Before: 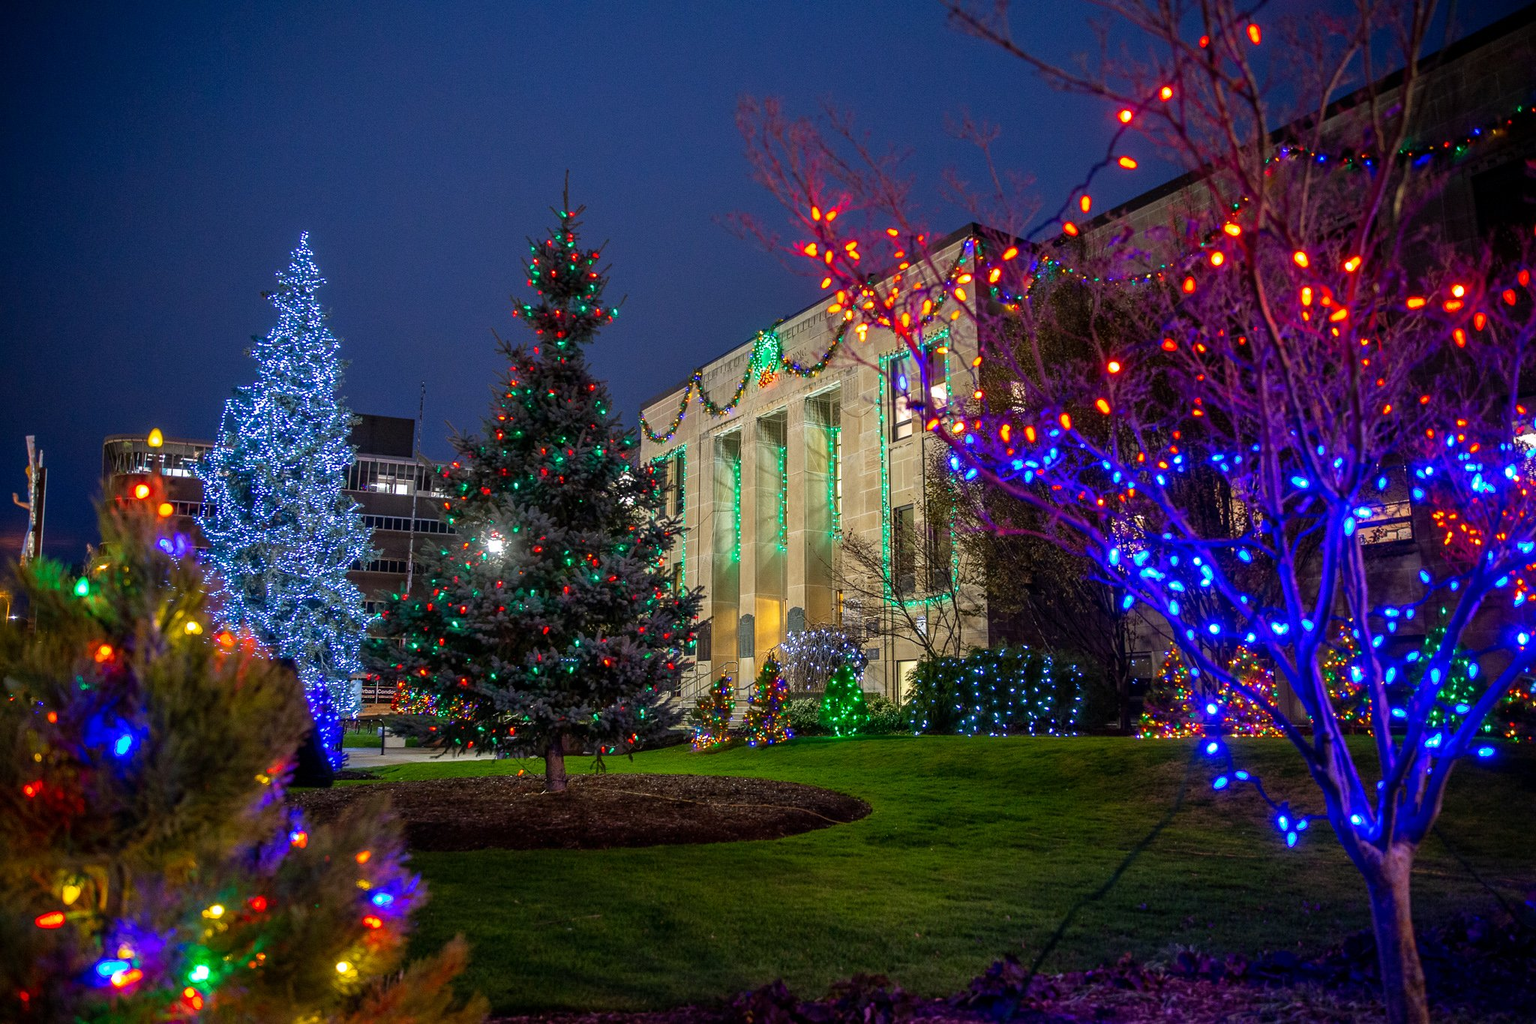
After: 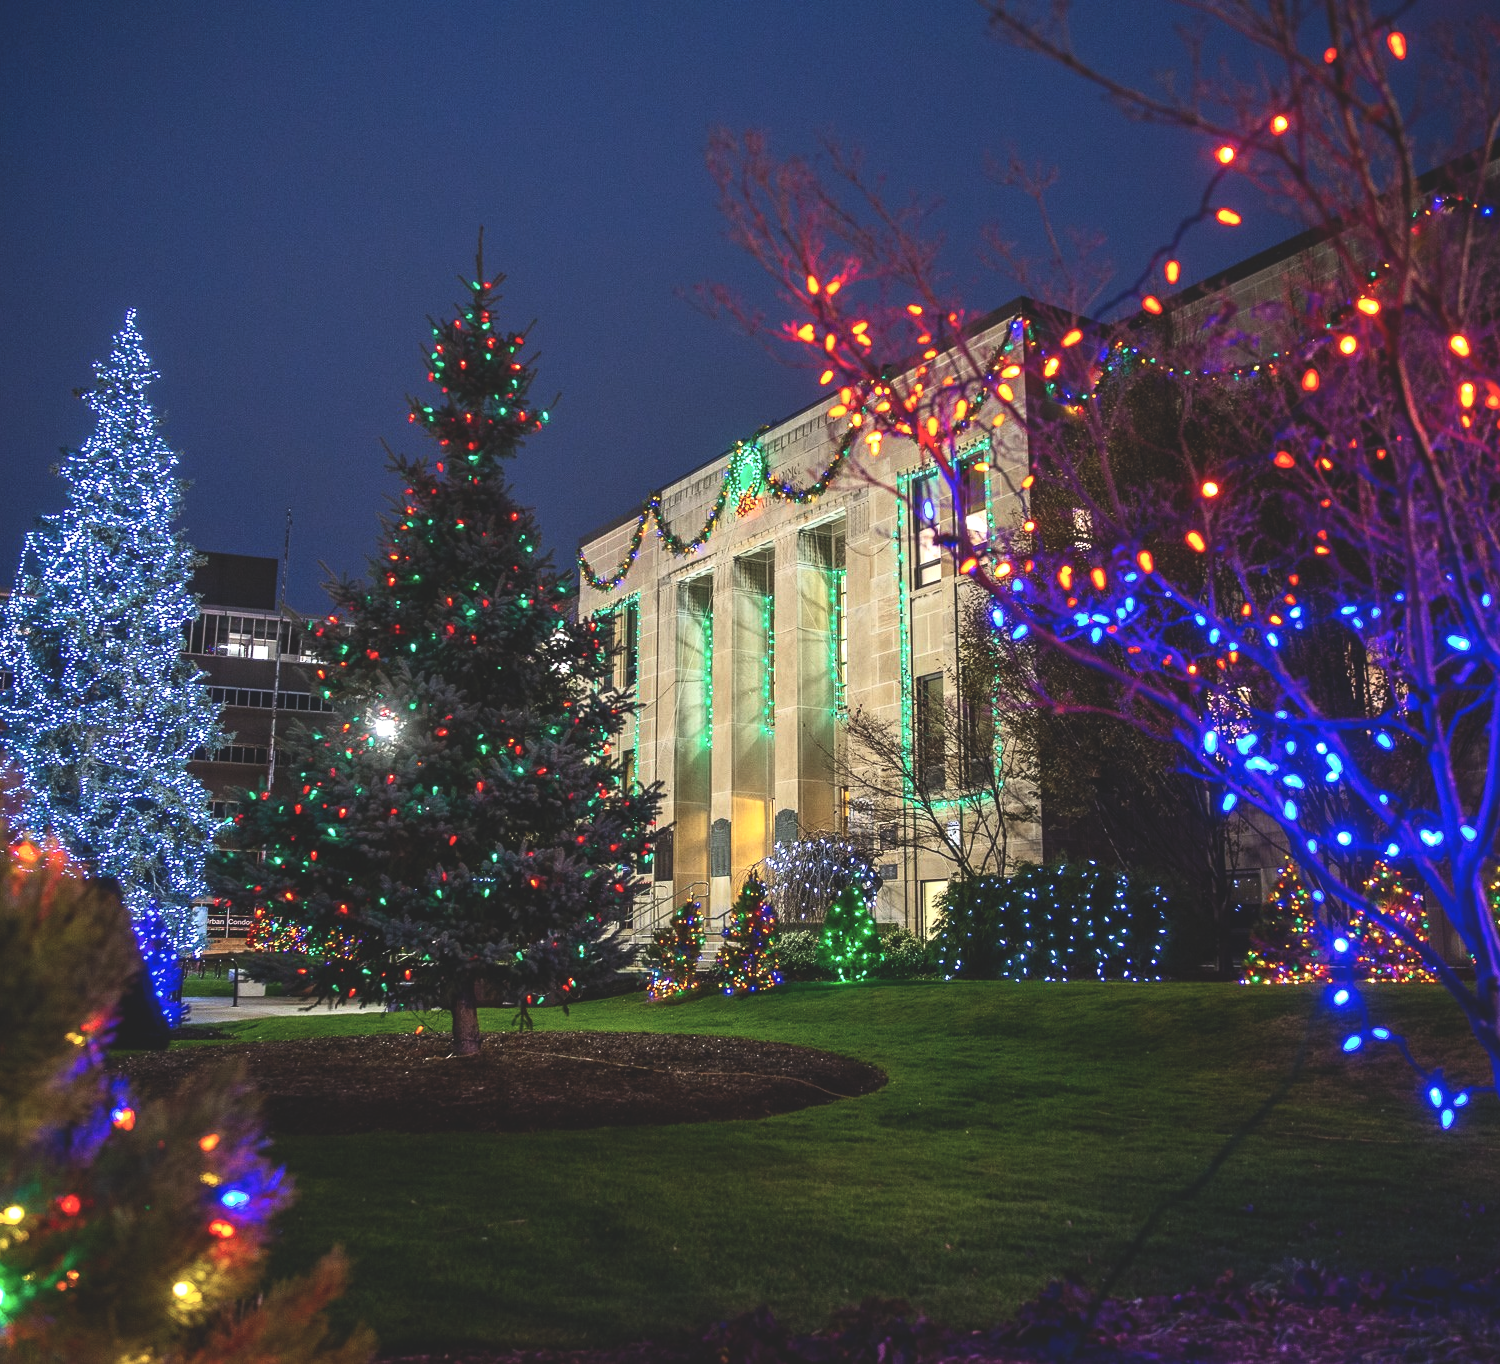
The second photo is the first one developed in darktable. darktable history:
contrast brightness saturation: contrast 0.22
shadows and highlights: shadows -12.5, white point adjustment 4, highlights 28.33
exposure: black level correction -0.03, compensate highlight preservation false
crop: left 13.443%, right 13.31%
